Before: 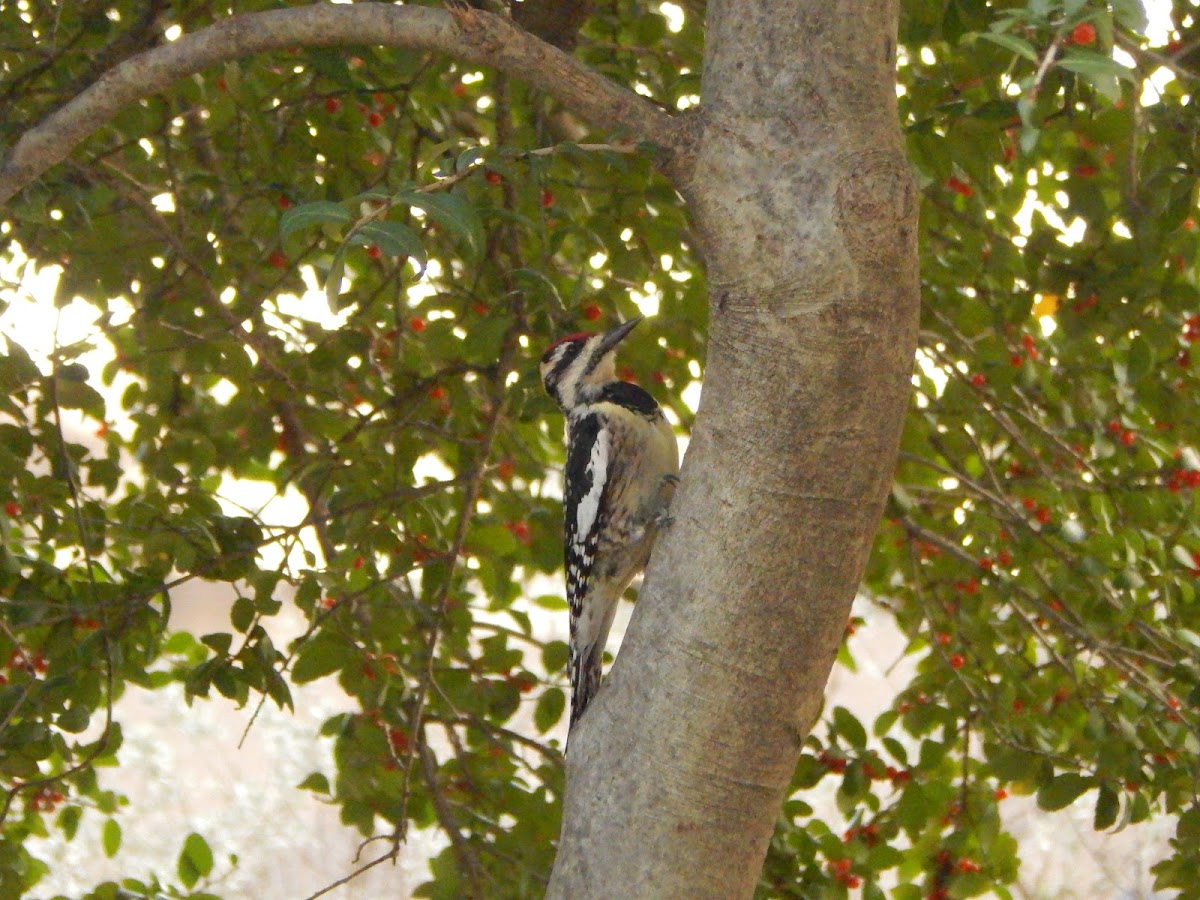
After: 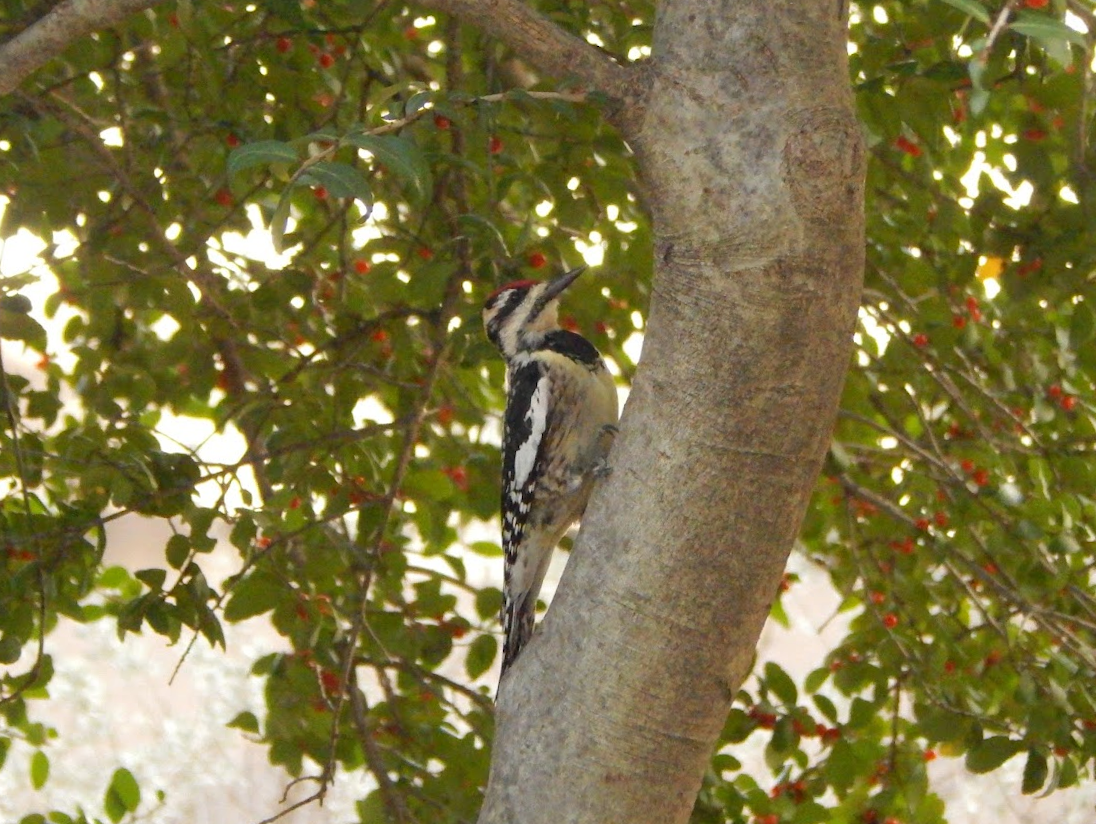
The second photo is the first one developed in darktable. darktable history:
crop and rotate: angle -1.84°, left 3.112%, top 3.977%, right 1.629%, bottom 0.501%
